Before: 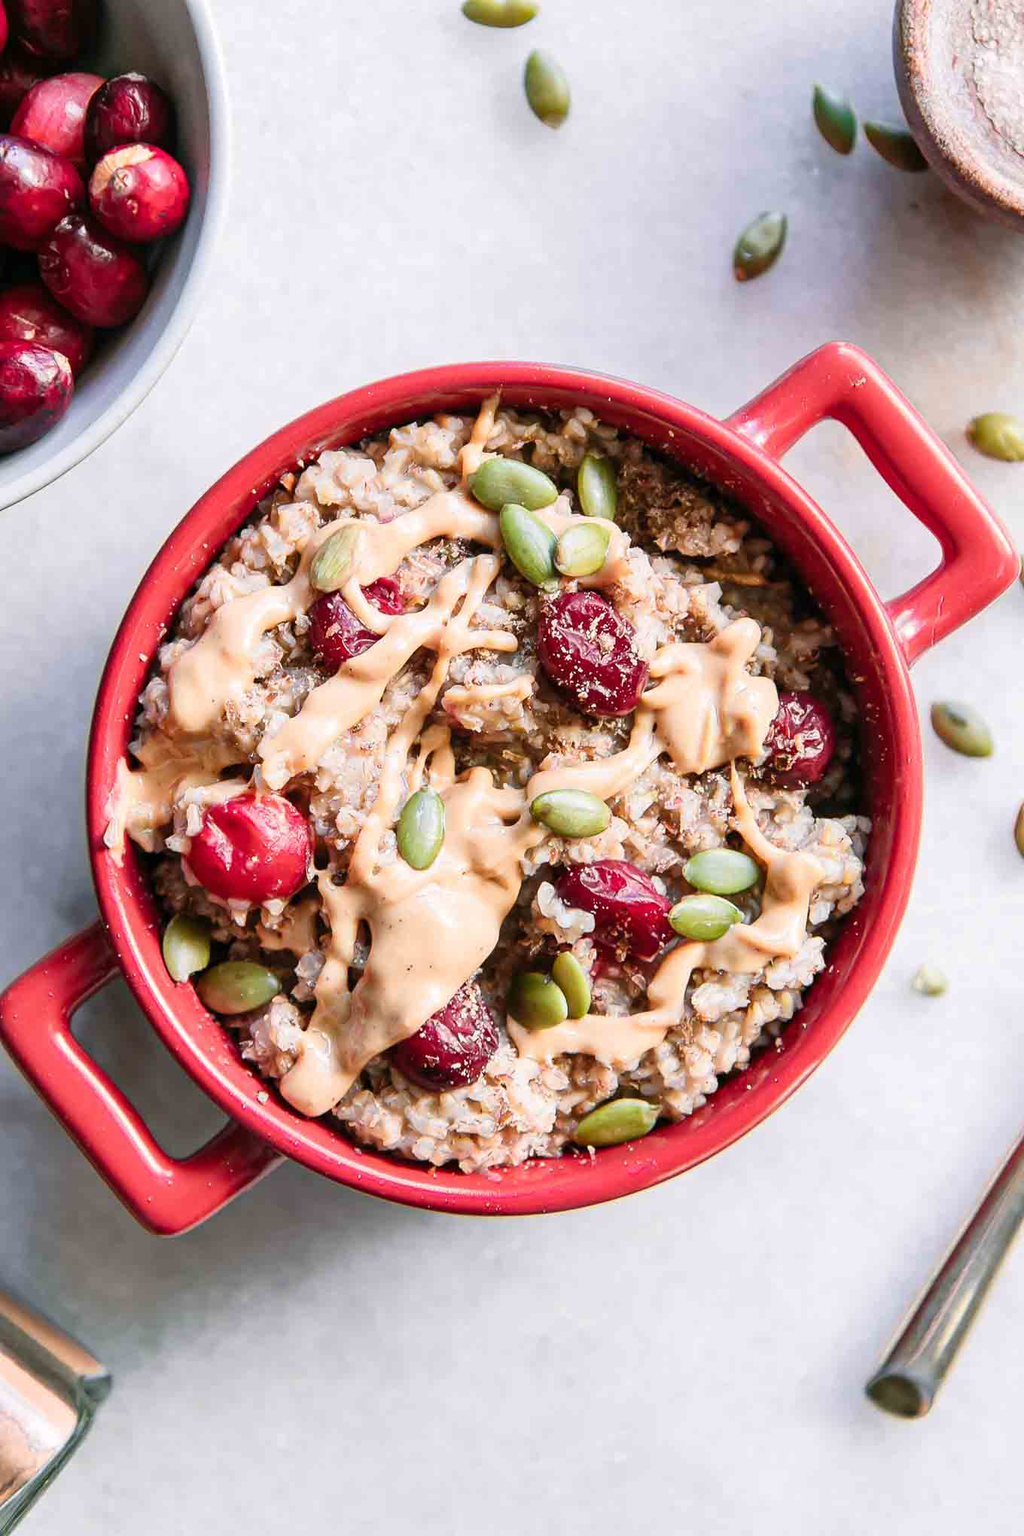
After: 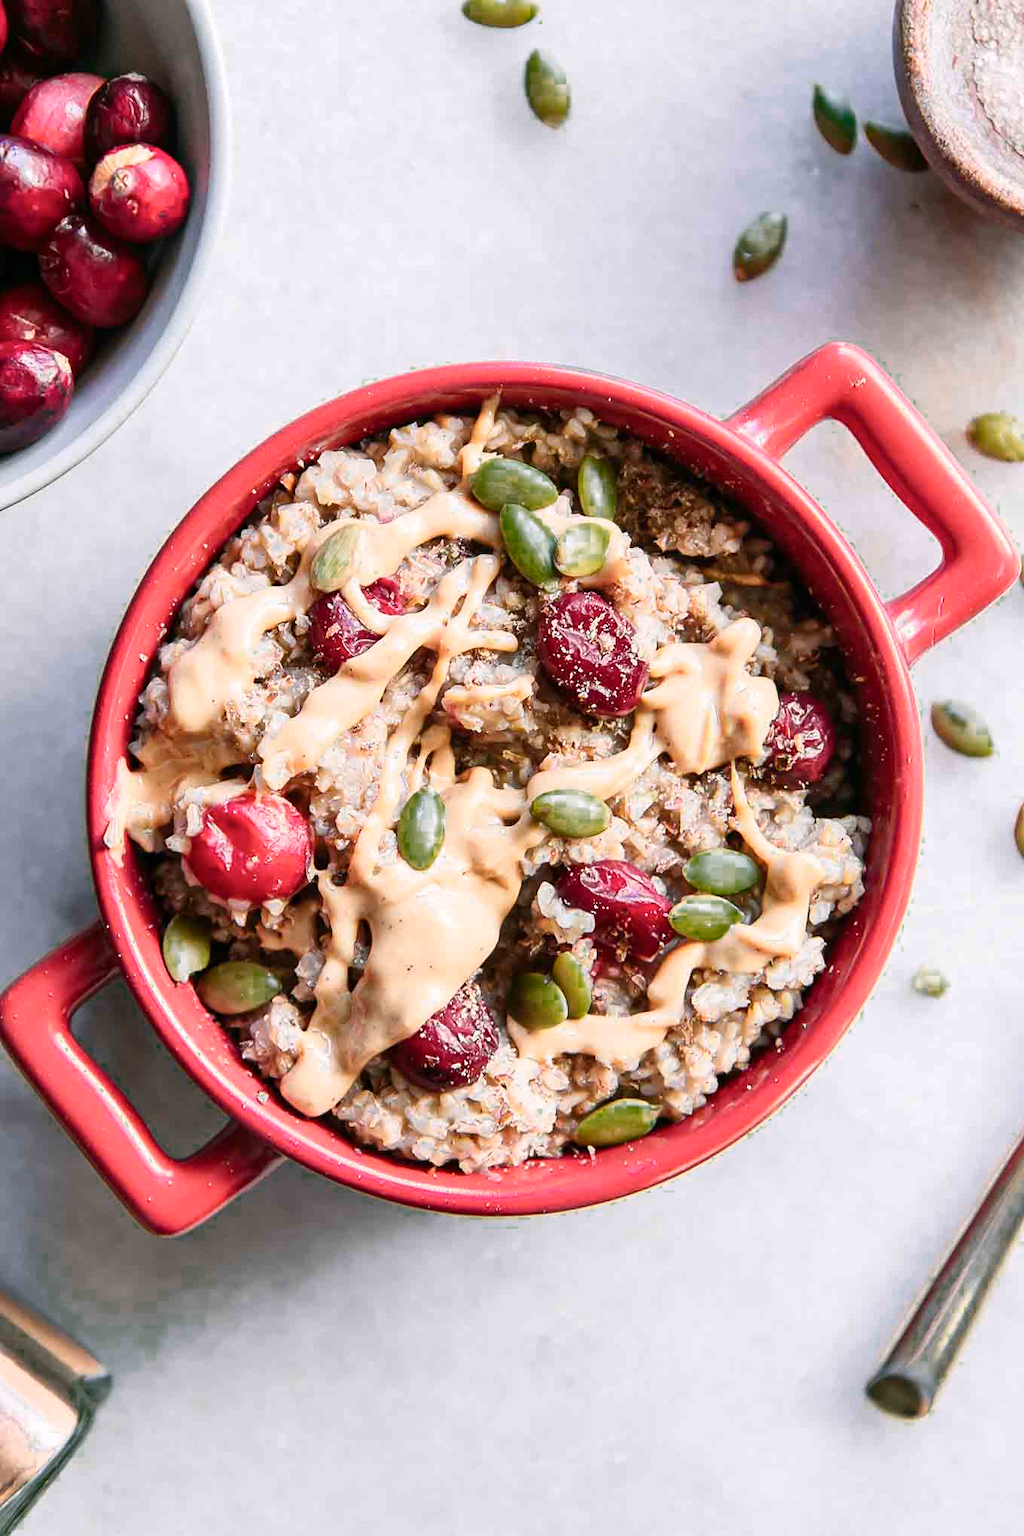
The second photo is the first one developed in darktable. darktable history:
color zones: curves: ch0 [(0.25, 0.5) (0.347, 0.092) (0.75, 0.5)]; ch1 [(0.25, 0.5) (0.33, 0.51) (0.75, 0.5)]
contrast brightness saturation: contrast 0.031, brightness -0.038
